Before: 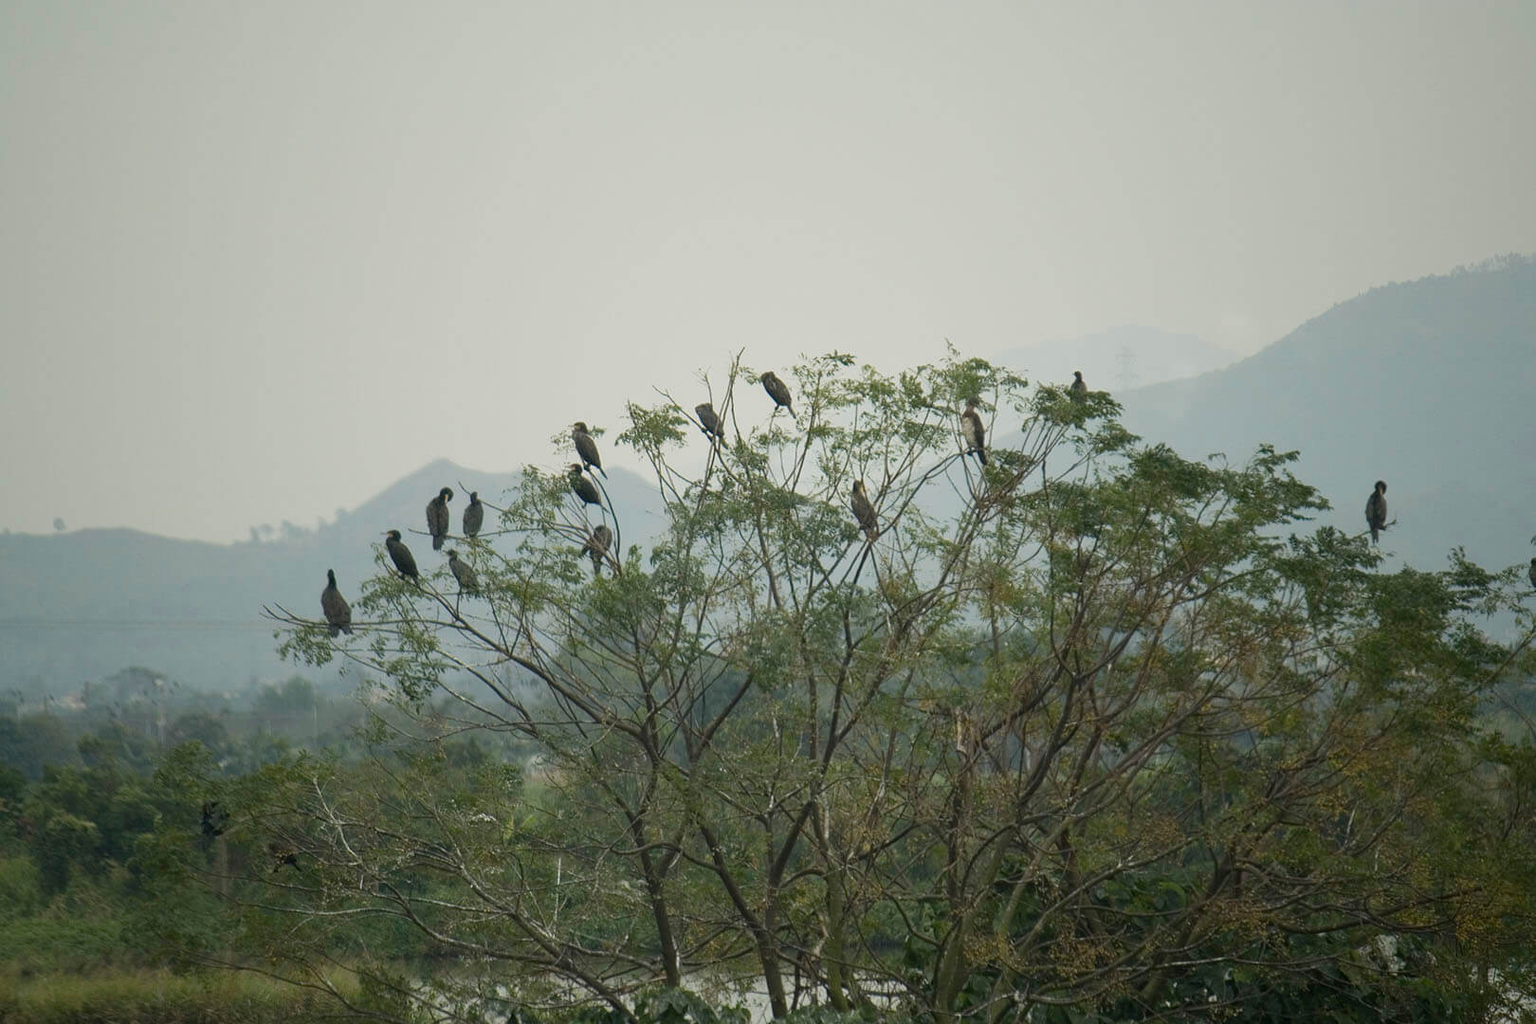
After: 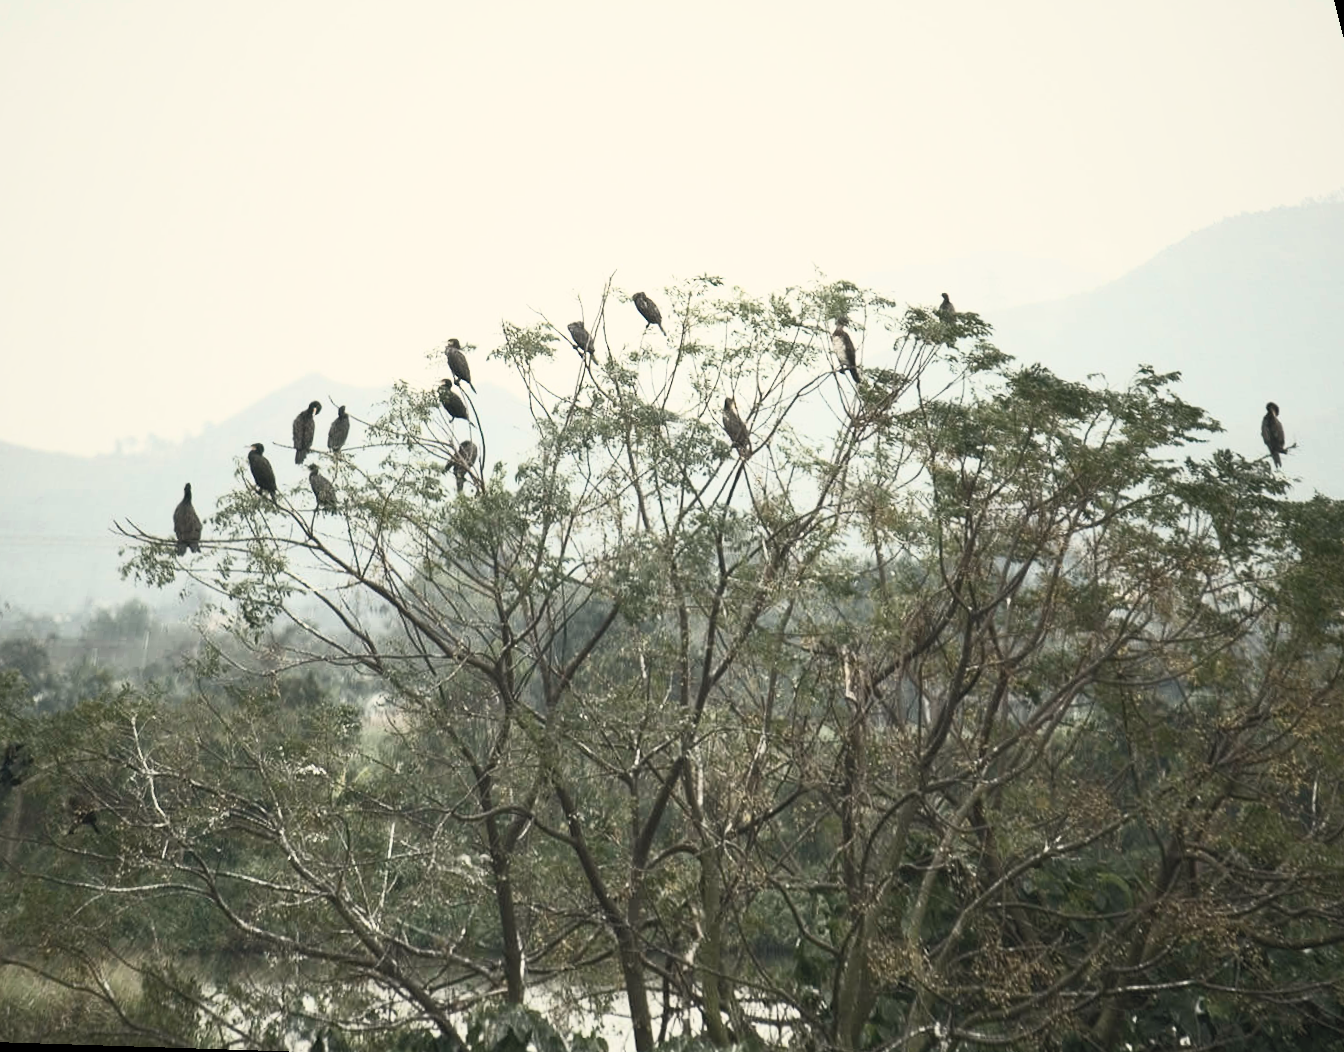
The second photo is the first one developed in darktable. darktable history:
white balance: red 1.045, blue 0.932
contrast brightness saturation: contrast 0.57, brightness 0.57, saturation -0.34
rotate and perspective: rotation 0.72°, lens shift (vertical) -0.352, lens shift (horizontal) -0.051, crop left 0.152, crop right 0.859, crop top 0.019, crop bottom 0.964
